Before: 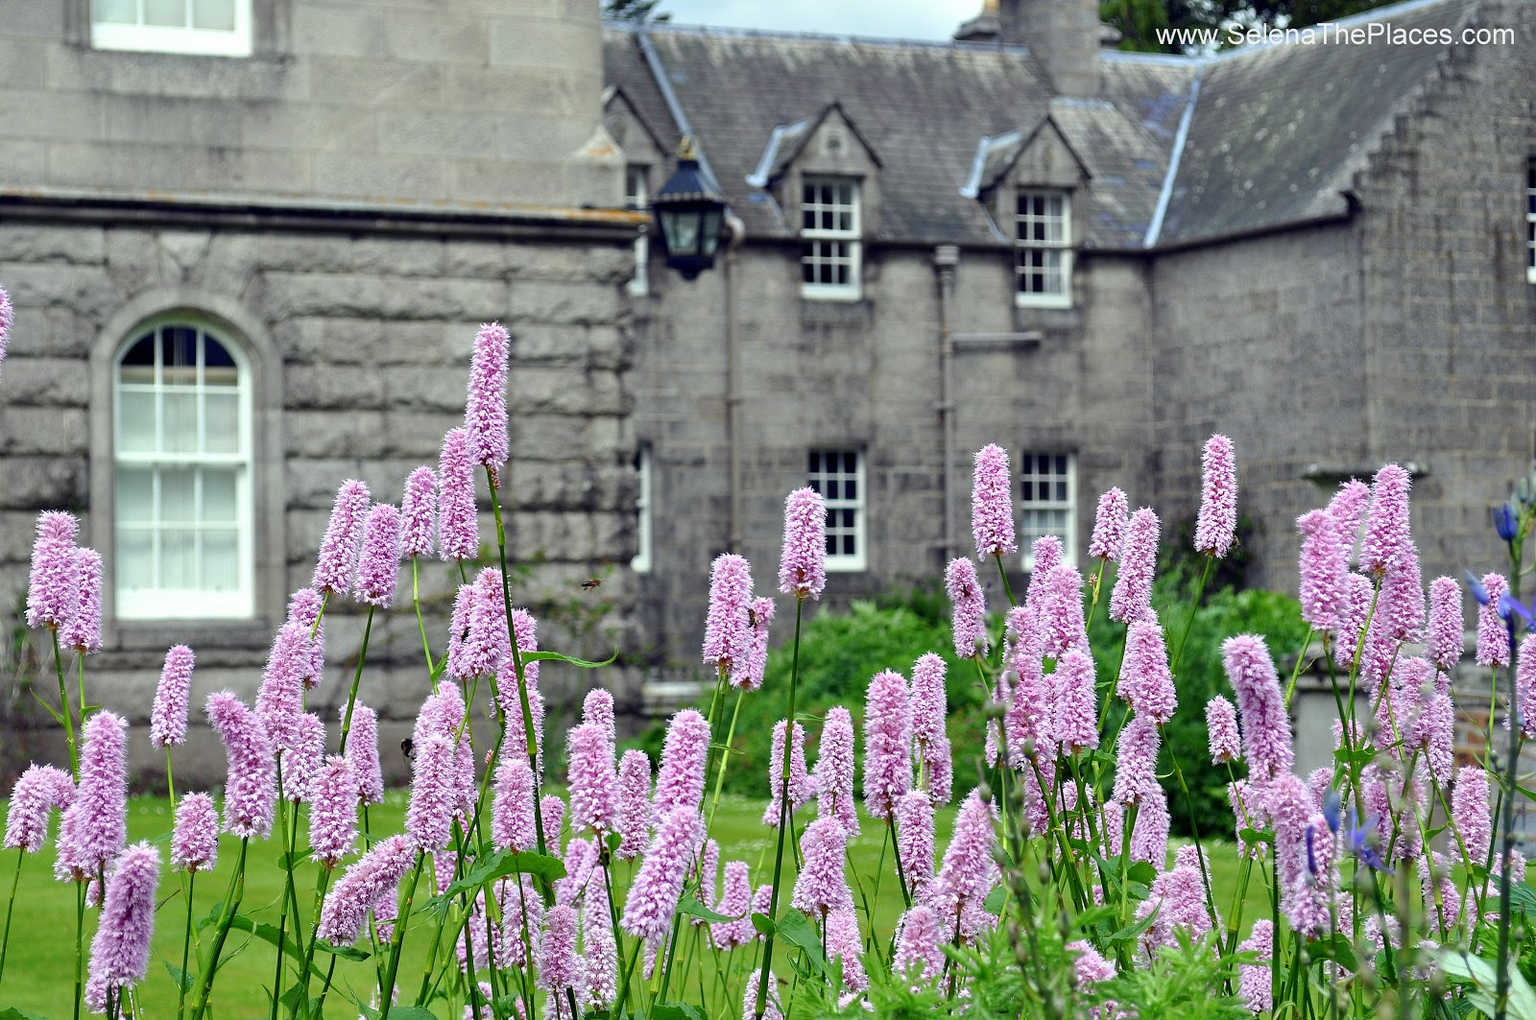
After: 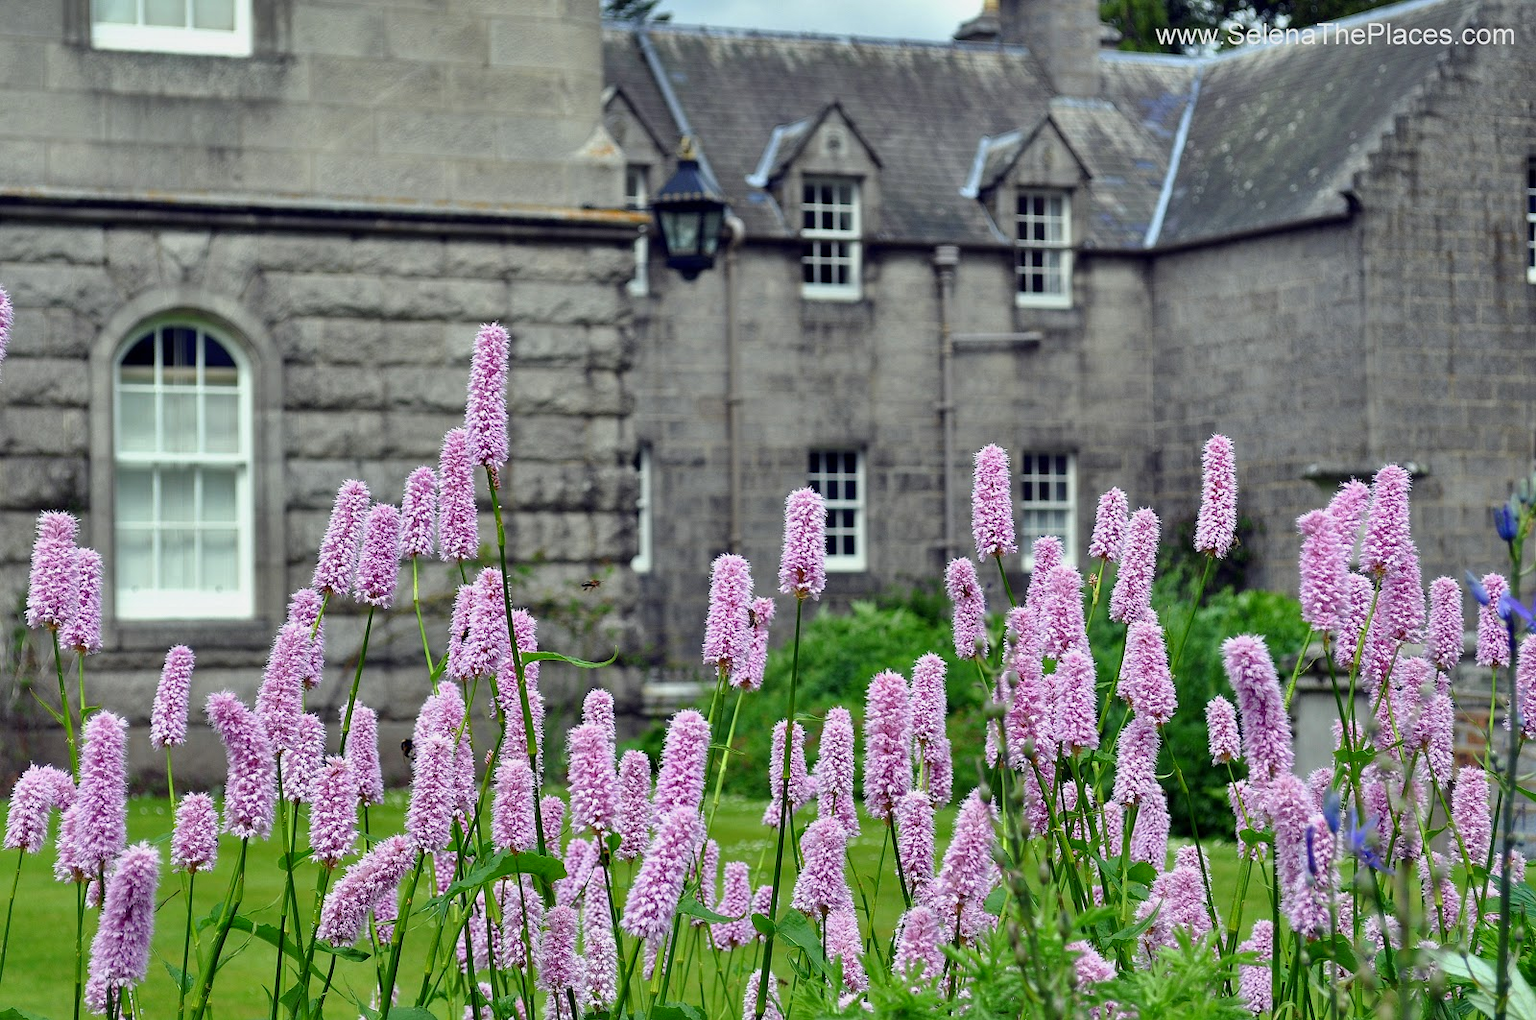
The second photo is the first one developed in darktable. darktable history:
shadows and highlights: white point adjustment -3.79, highlights -63.8, soften with gaussian
